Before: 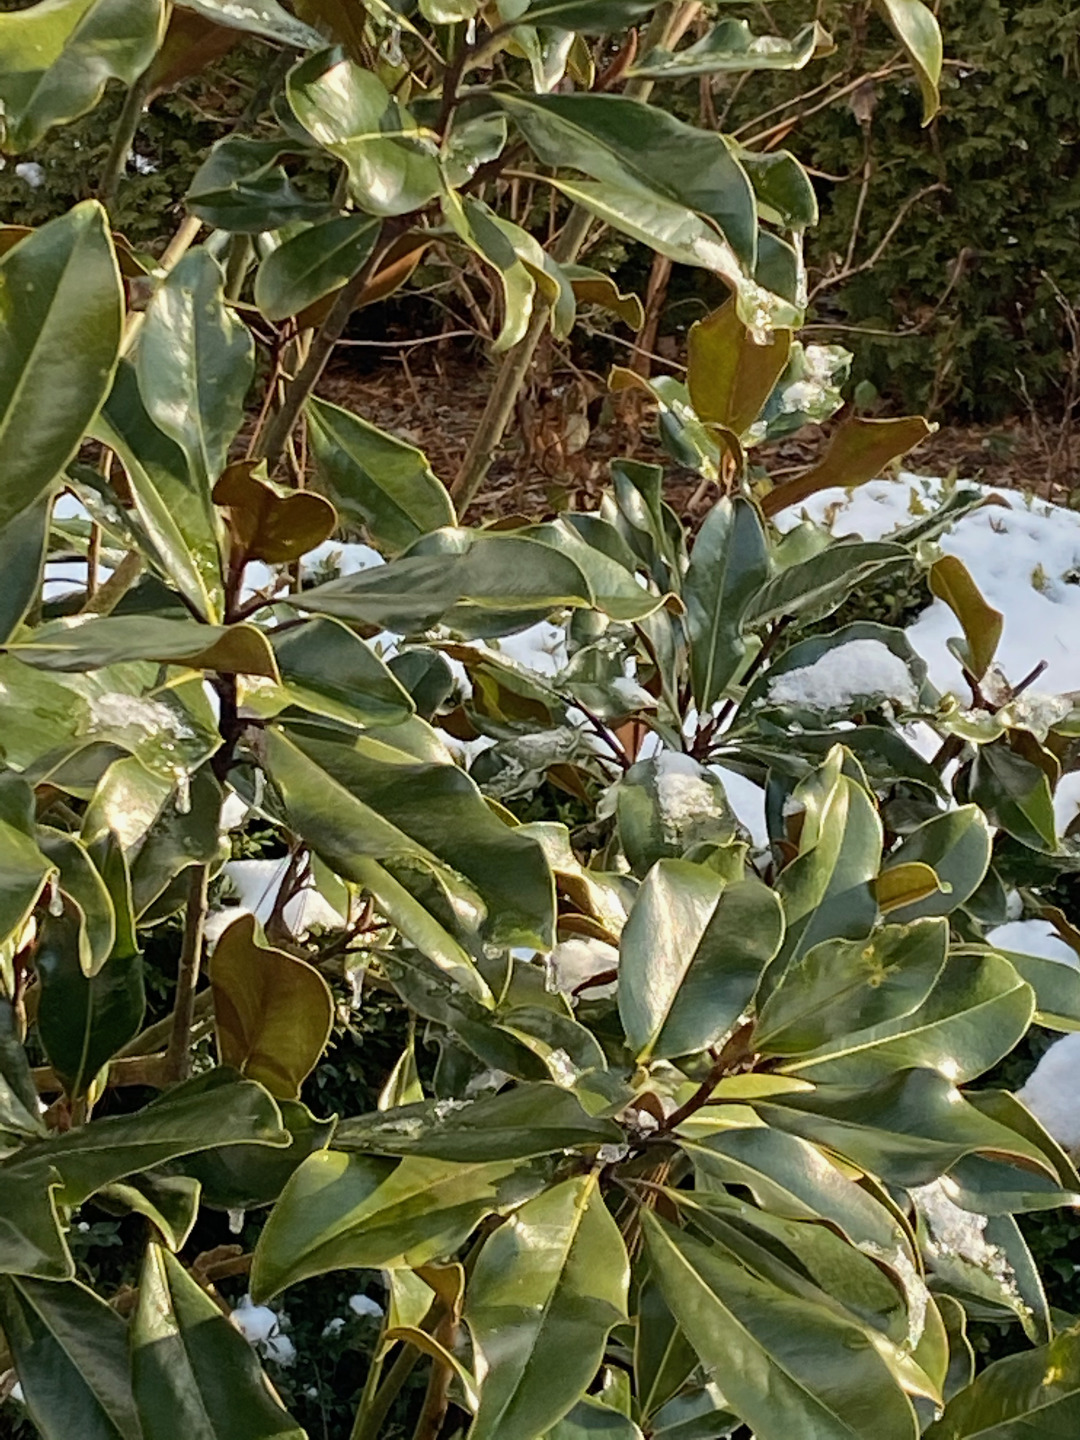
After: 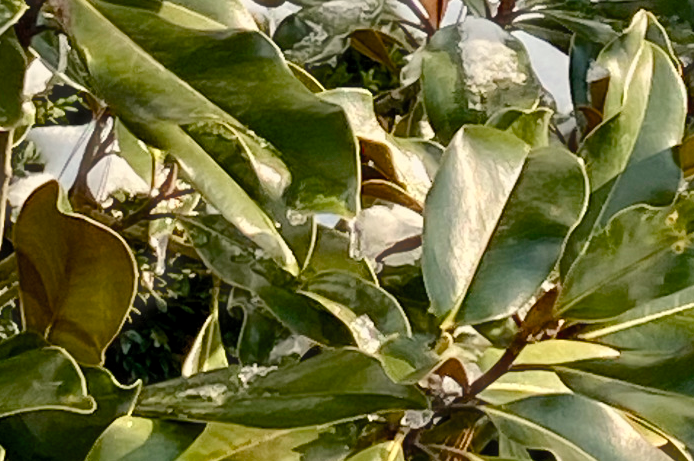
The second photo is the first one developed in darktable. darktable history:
contrast brightness saturation: contrast 0.028, brightness 0.056, saturation 0.132
haze removal: strength -0.109, compatibility mode true, adaptive false
crop: left 18.228%, top 51.017%, right 17.498%, bottom 16.936%
color balance rgb: highlights gain › chroma 3.072%, highlights gain › hue 75.97°, perceptual saturation grading › global saturation 20%, perceptual saturation grading › highlights -49.703%, perceptual saturation grading › shadows 25.307%, saturation formula JzAzBz (2021)
